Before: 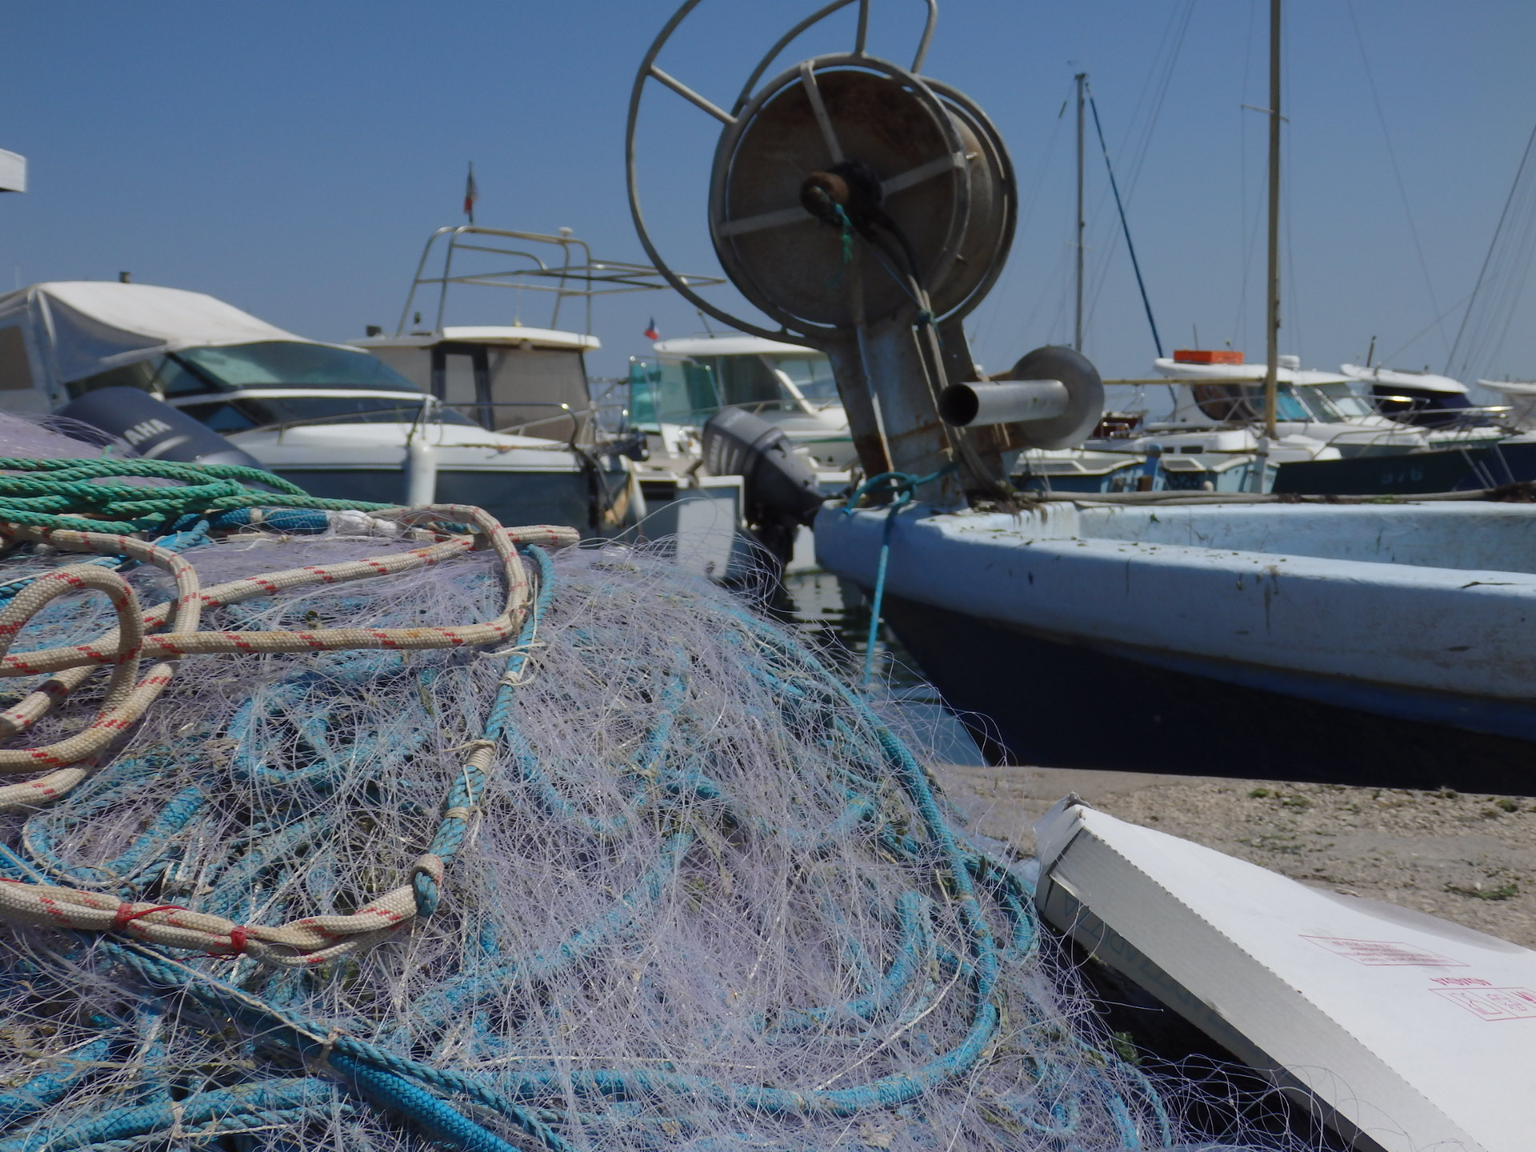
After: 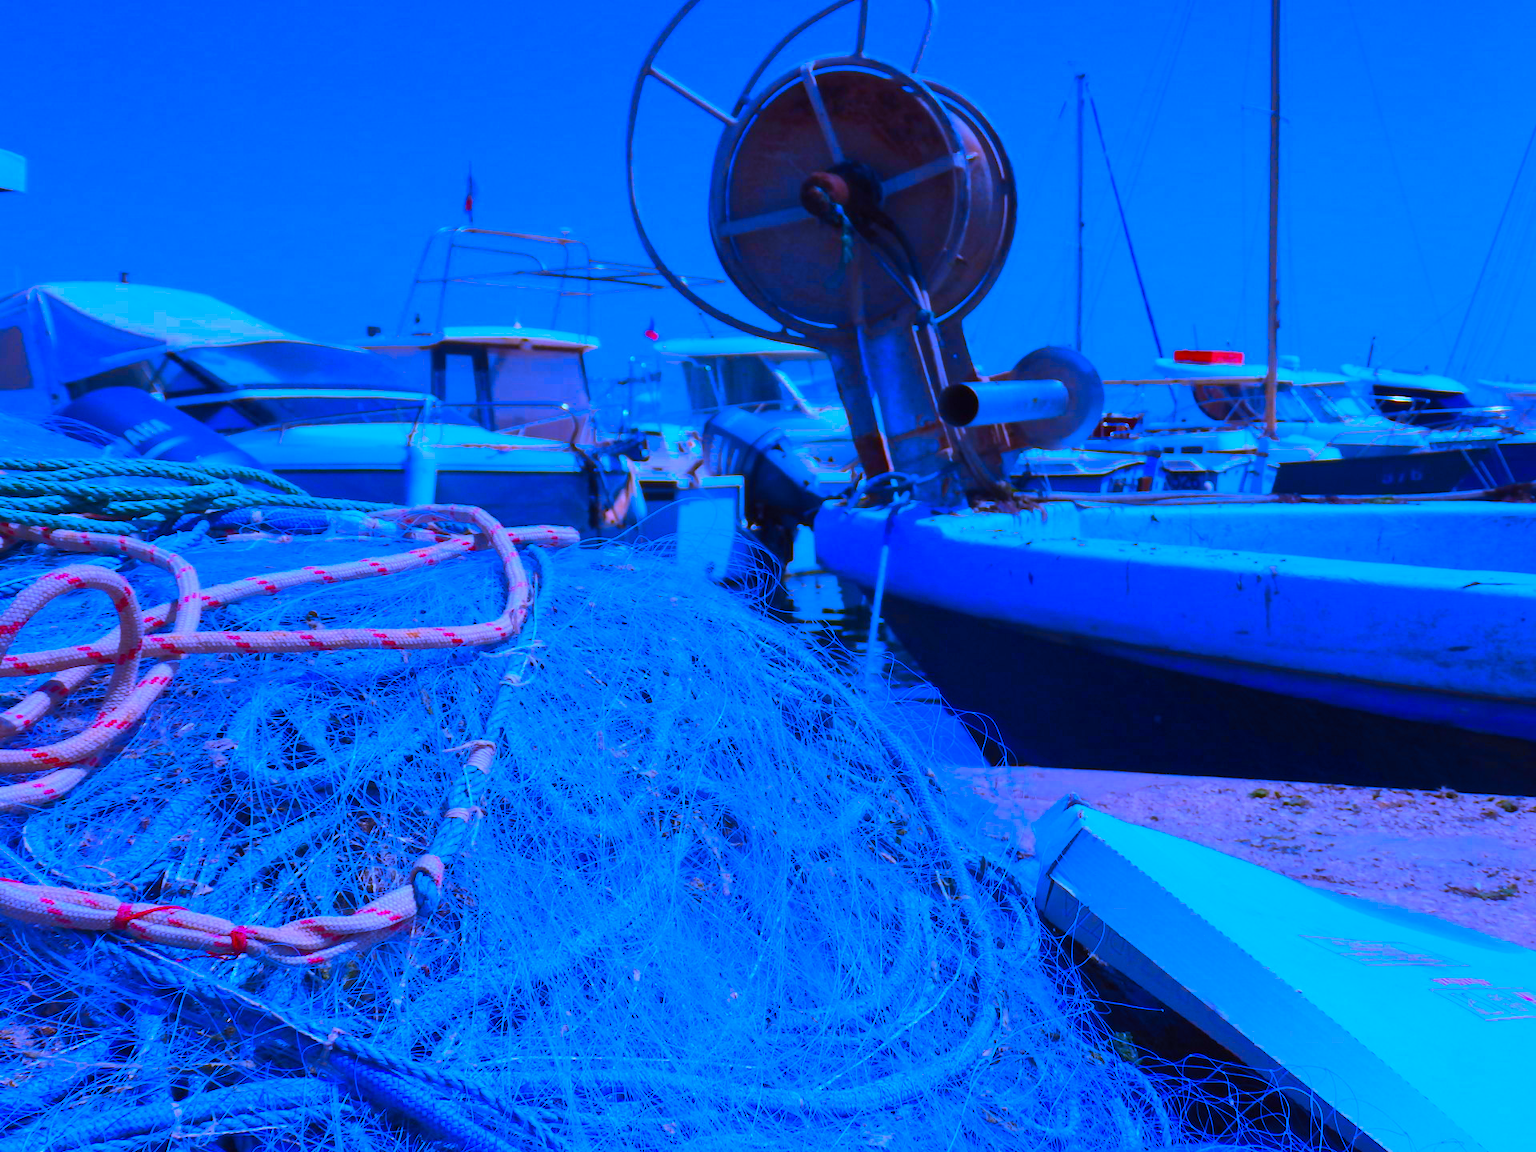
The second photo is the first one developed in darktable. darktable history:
white balance: red 0.98, blue 1.61
color correction: highlights a* 1.59, highlights b* -1.7, saturation 2.48
